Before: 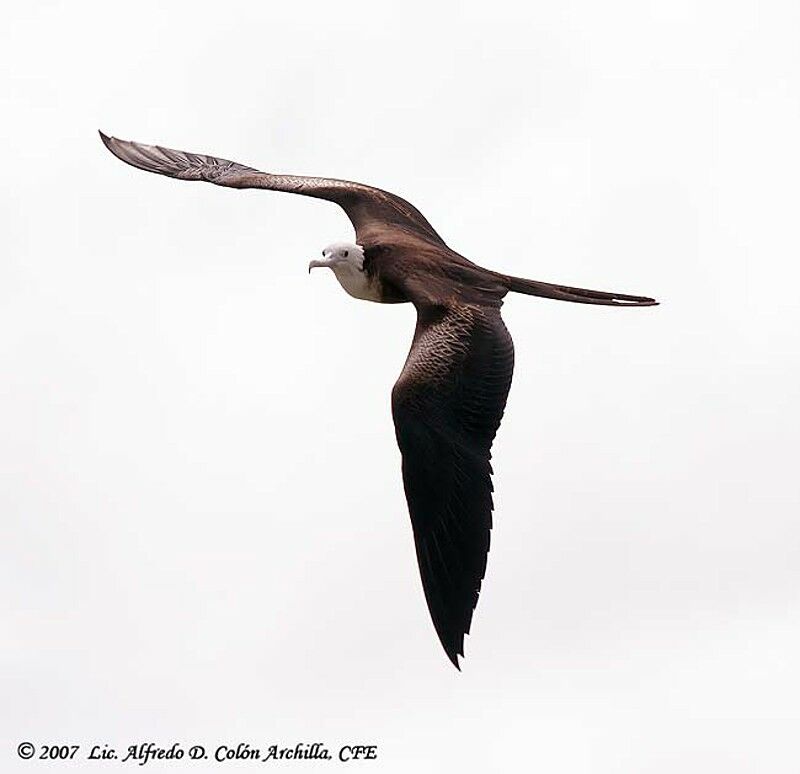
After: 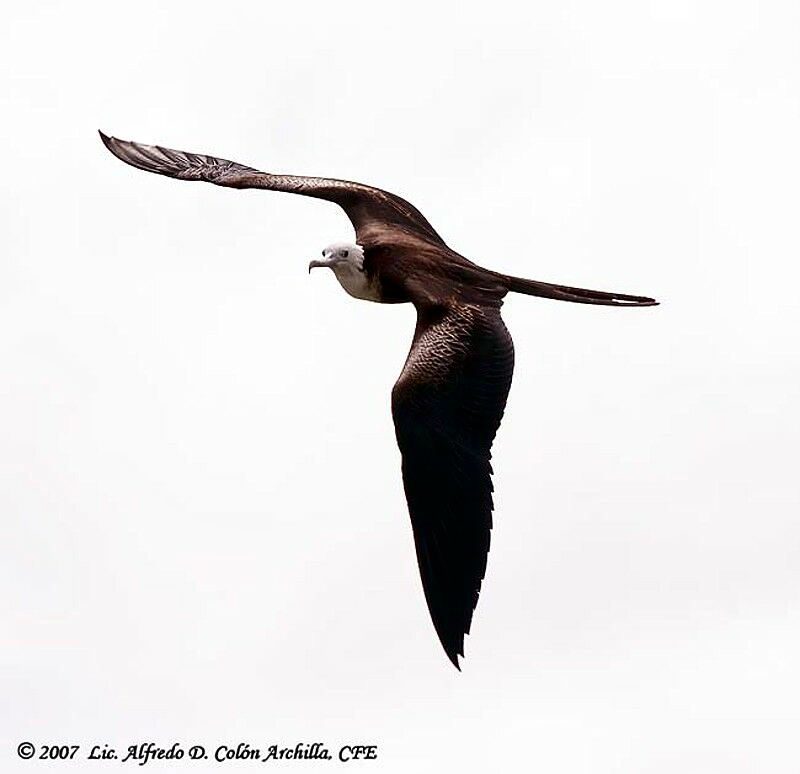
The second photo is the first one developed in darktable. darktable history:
contrast equalizer: y [[0.531, 0.548, 0.559, 0.557, 0.544, 0.527], [0.5 ×6], [0.5 ×6], [0 ×6], [0 ×6]]
contrast brightness saturation: contrast 0.2, brightness -0.112, saturation 0.103
